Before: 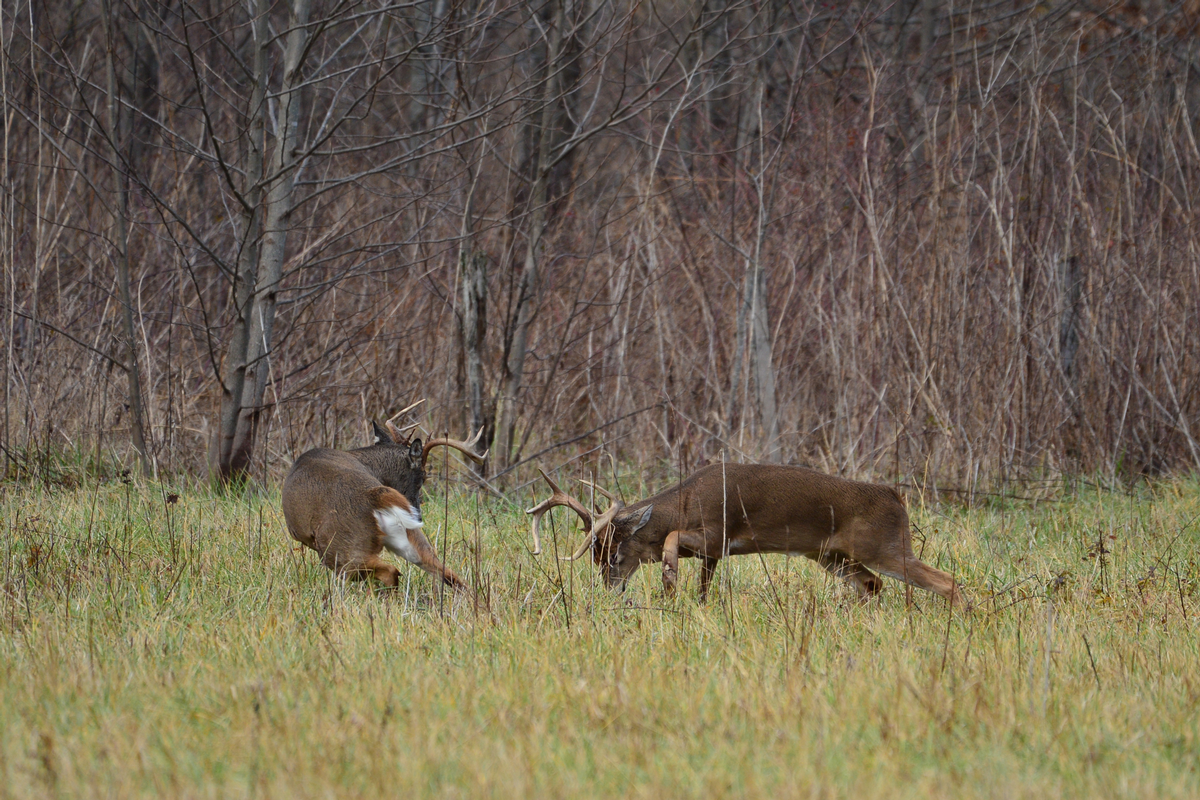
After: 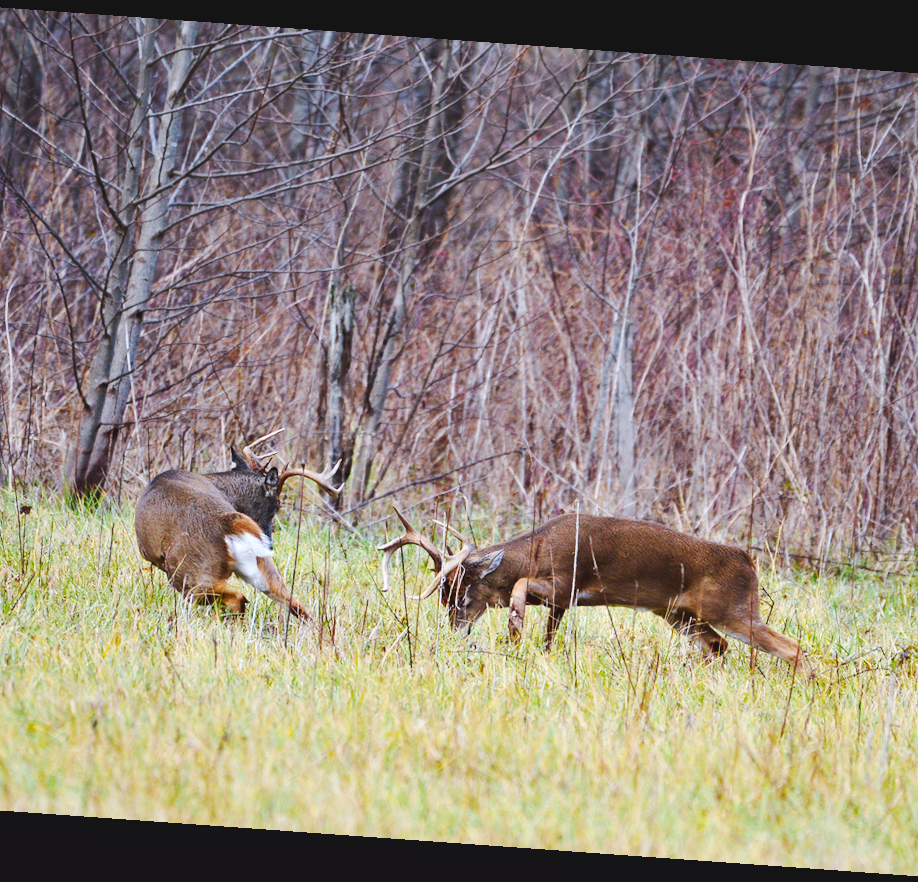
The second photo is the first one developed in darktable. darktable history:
crop: left 13.443%, right 13.31%
rotate and perspective: rotation 4.1°, automatic cropping off
contrast equalizer: octaves 7, y [[0.6 ×6], [0.55 ×6], [0 ×6], [0 ×6], [0 ×6]], mix 0.29
color balance: lift [1, 1.001, 0.999, 1.001], gamma [1, 1.004, 1.007, 0.993], gain [1, 0.991, 0.987, 1.013], contrast 10%, output saturation 120%
base curve: curves: ch0 [(0, 0.007) (0.028, 0.063) (0.121, 0.311) (0.46, 0.743) (0.859, 0.957) (1, 1)], preserve colors none
white balance: red 0.967, blue 1.119, emerald 0.756
